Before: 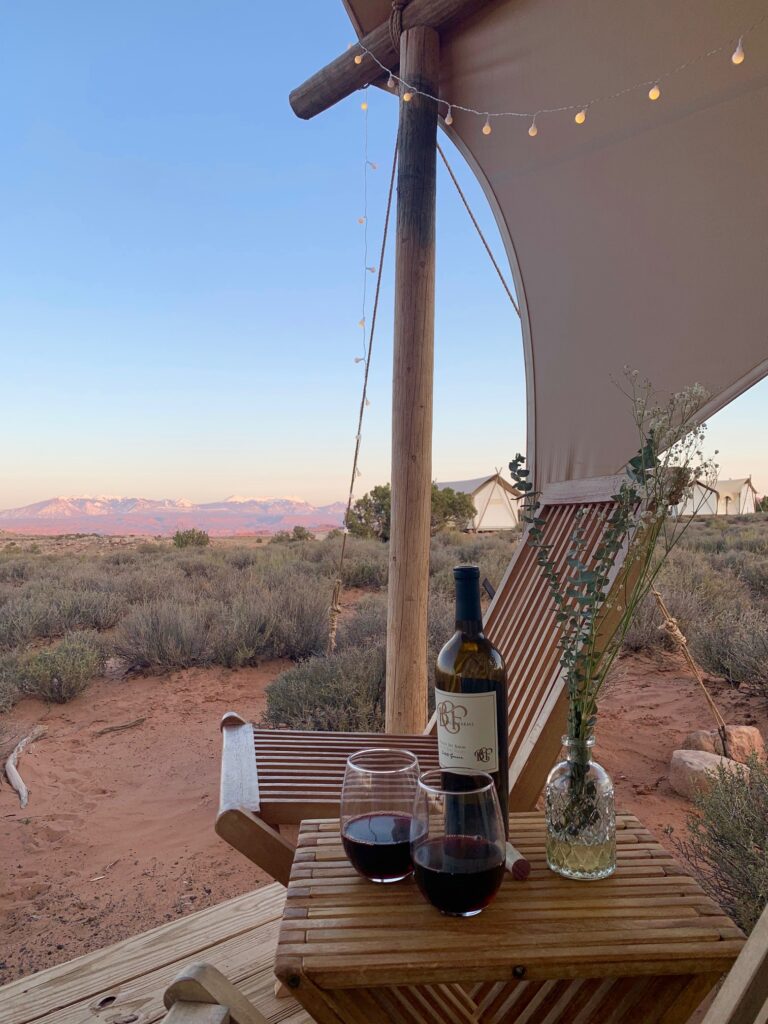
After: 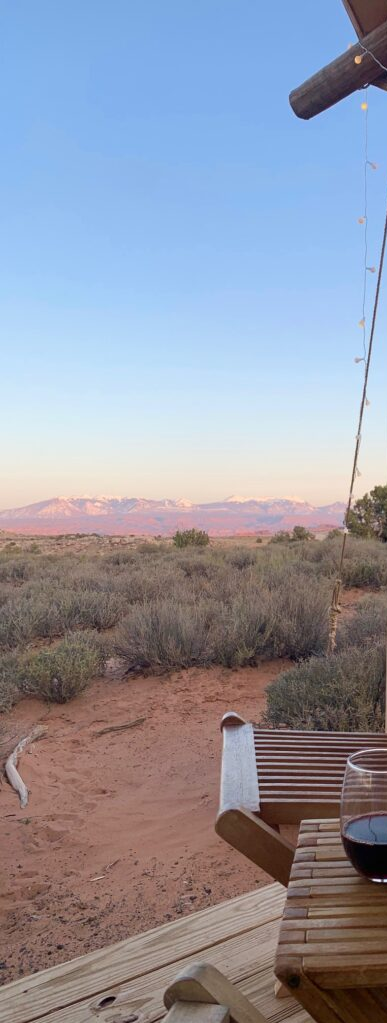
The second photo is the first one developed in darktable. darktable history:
crop and rotate: left 0.003%, top 0%, right 49.522%
